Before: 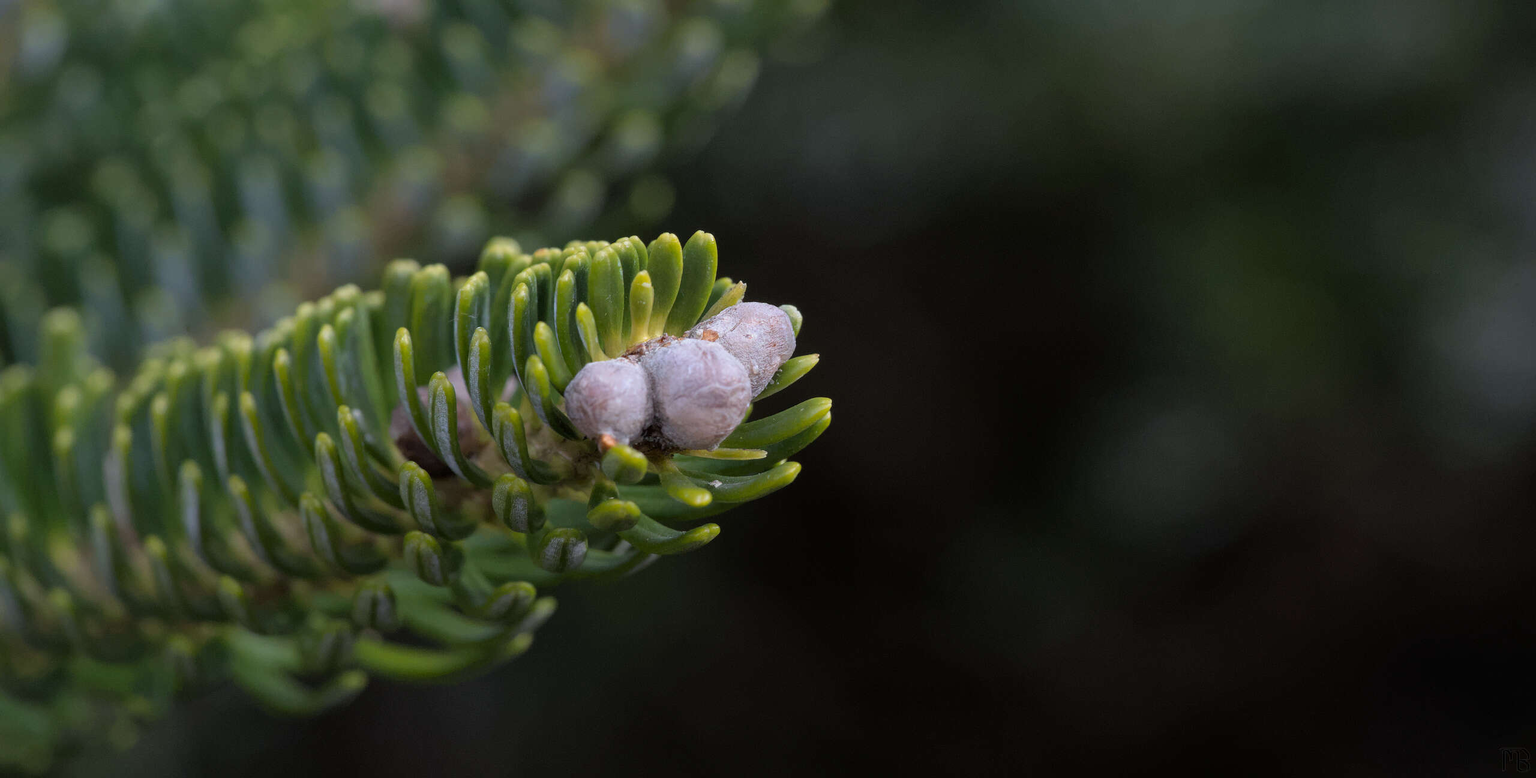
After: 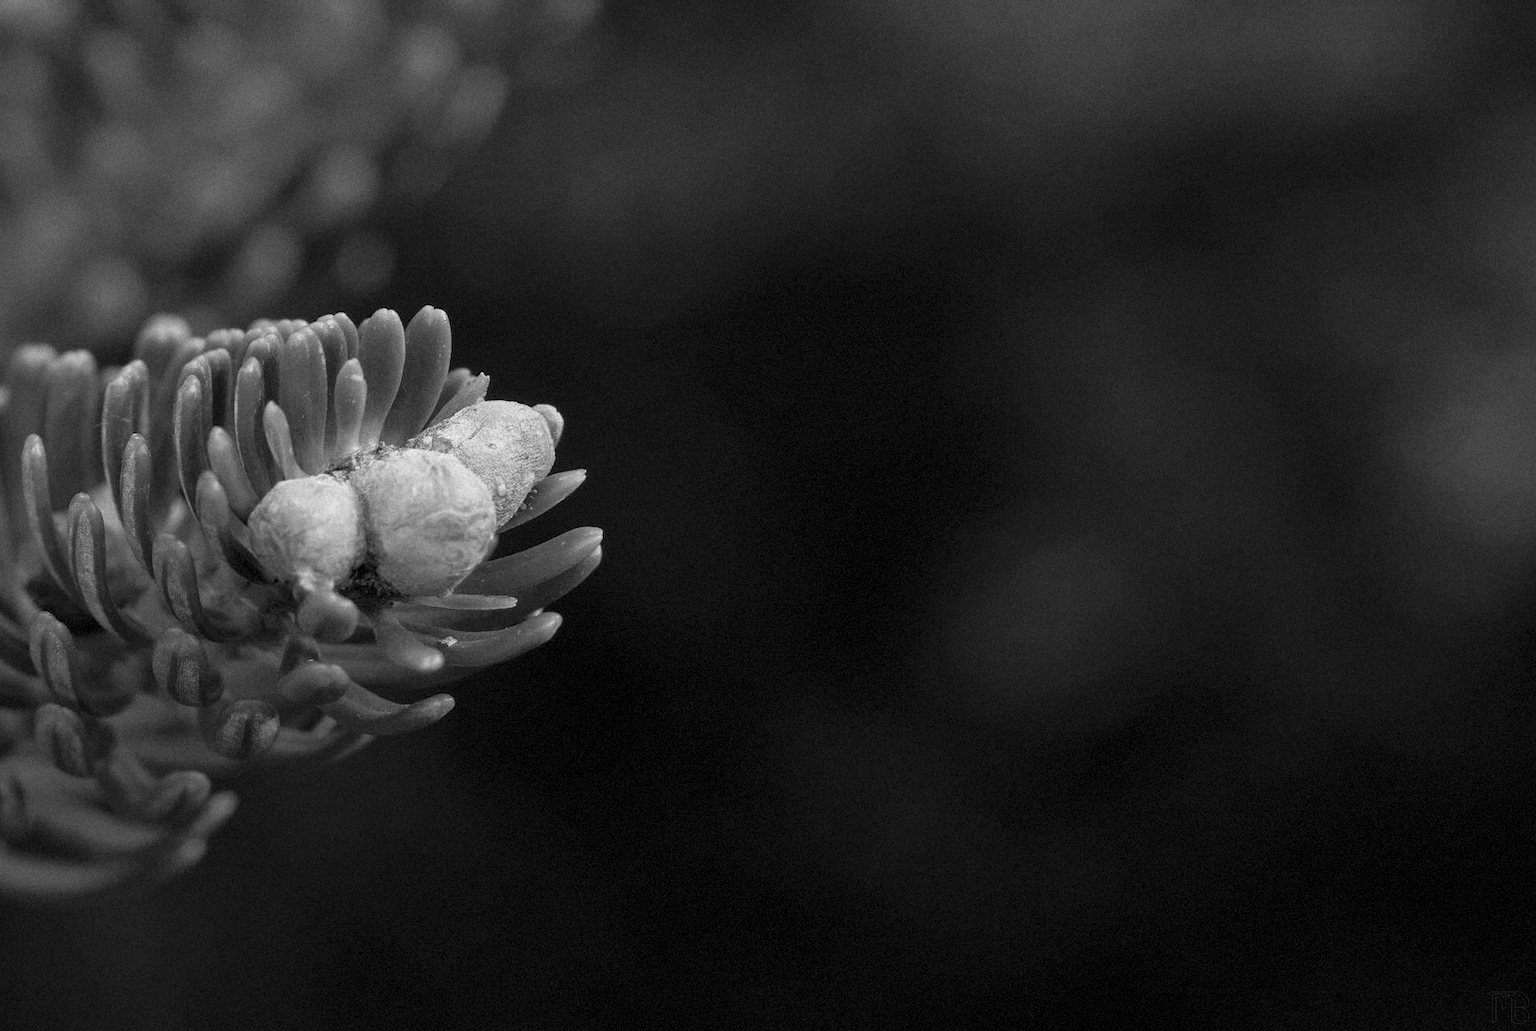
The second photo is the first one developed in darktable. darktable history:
fill light: on, module defaults
contrast brightness saturation: contrast 0.14
crop and rotate: left 24.6%
grain: mid-tones bias 0%
color calibration: output gray [0.22, 0.42, 0.37, 0], gray › normalize channels true, illuminant same as pipeline (D50), adaptation XYZ, x 0.346, y 0.359, gamut compression 0
rgb curve: curves: ch0 [(0, 0) (0.053, 0.068) (0.122, 0.128) (1, 1)]
